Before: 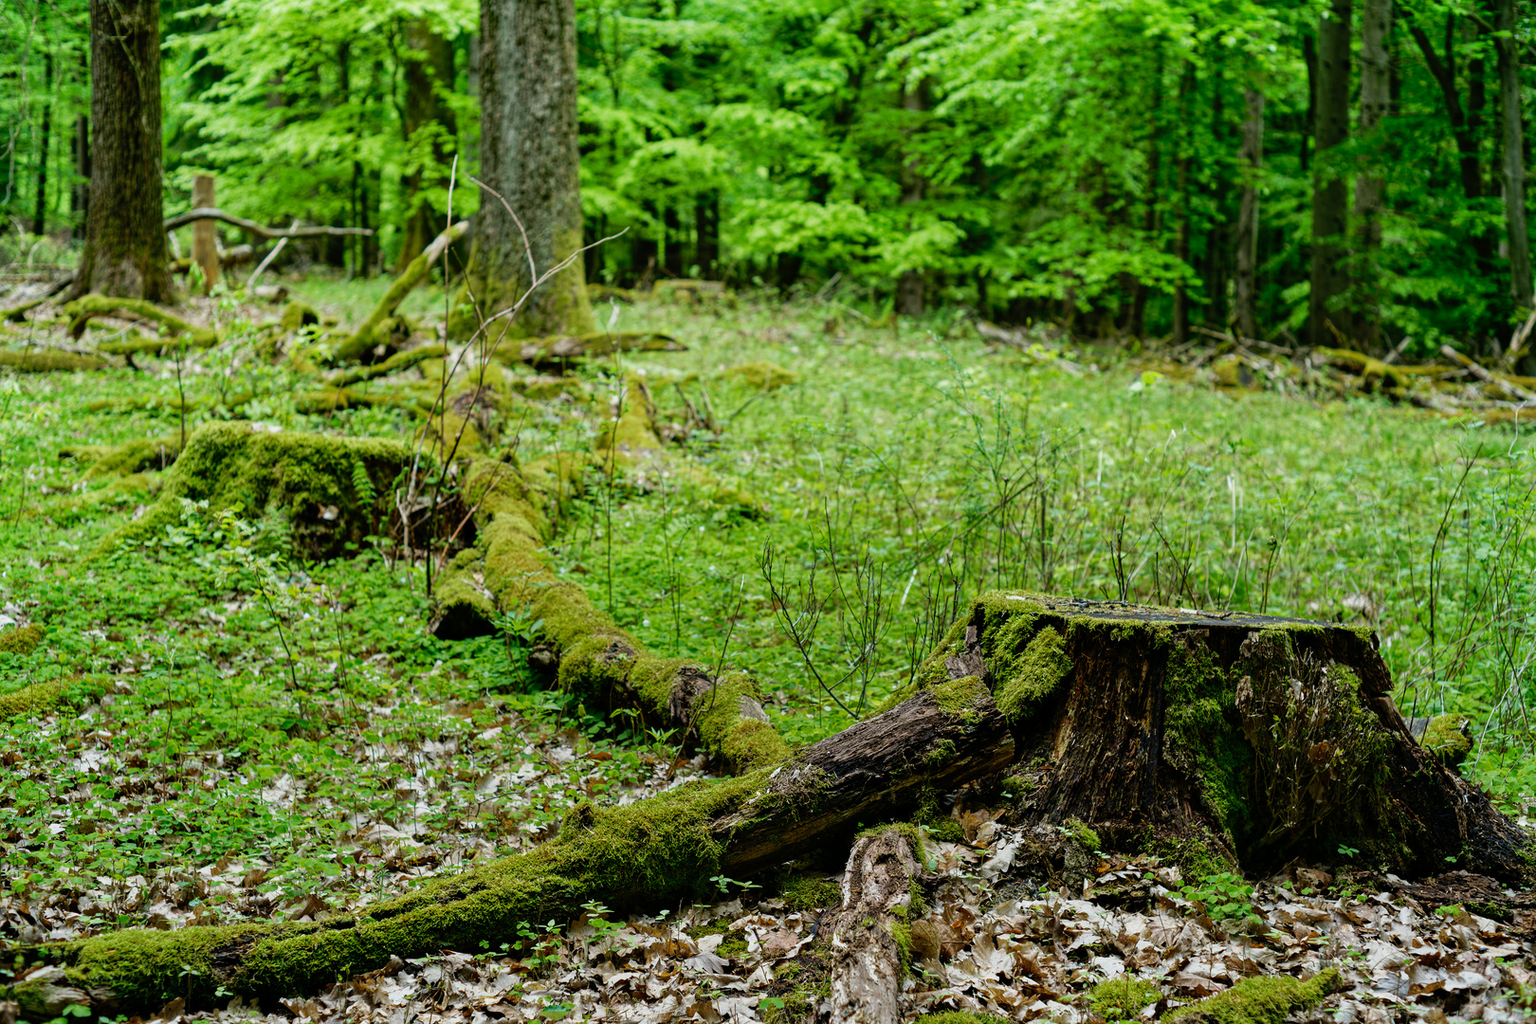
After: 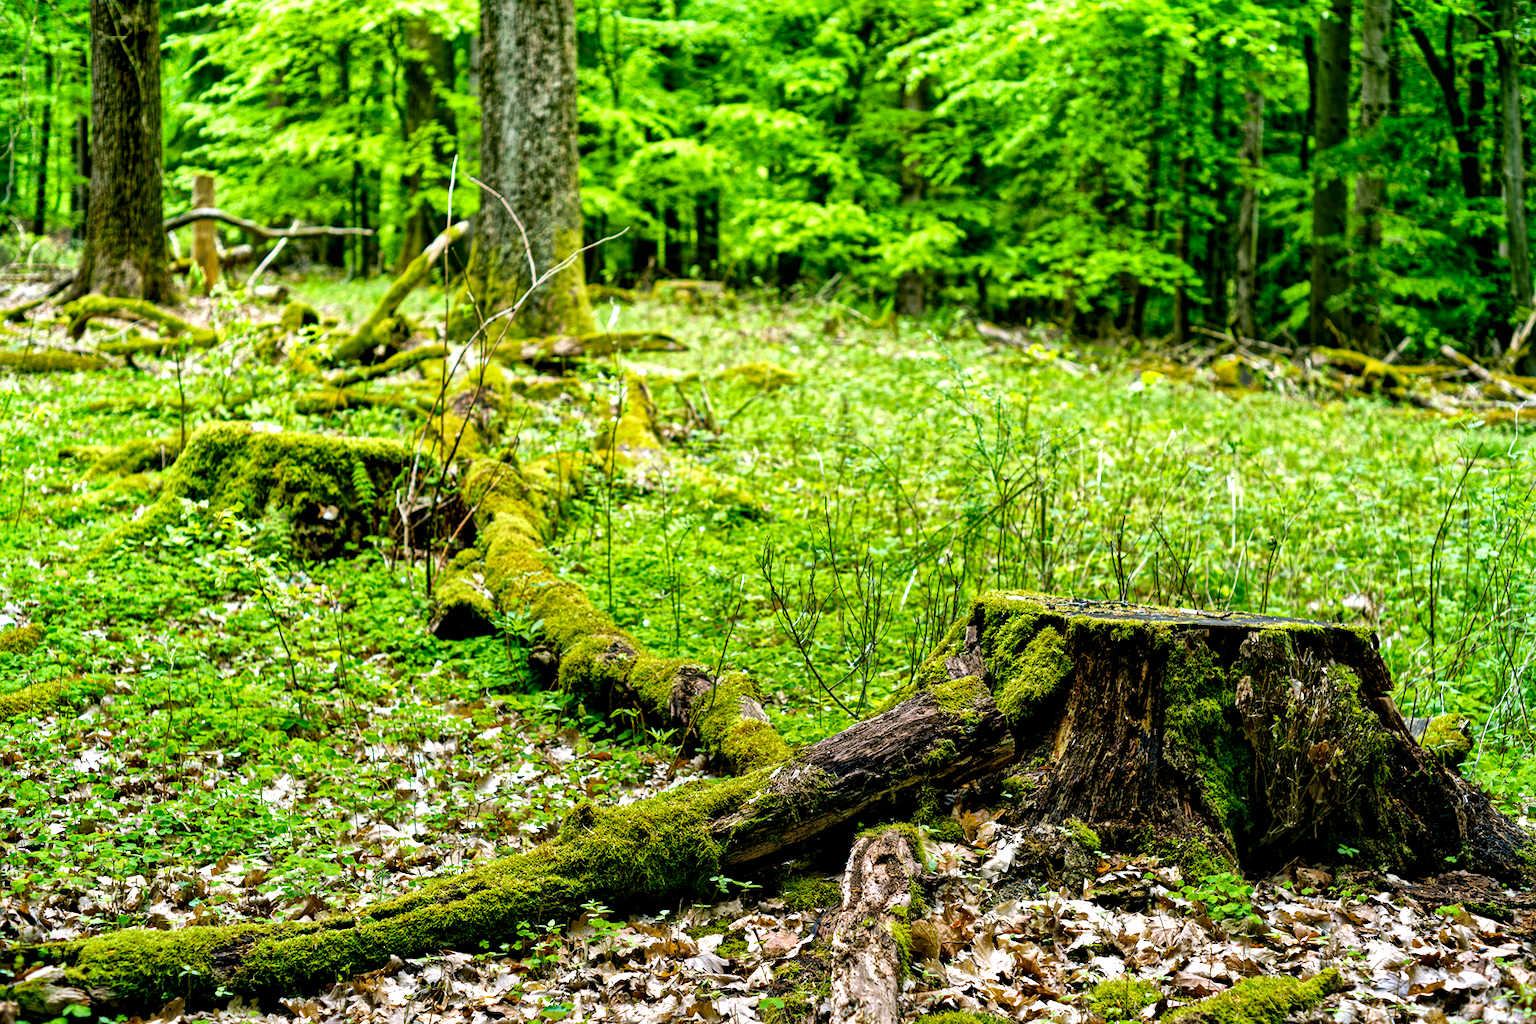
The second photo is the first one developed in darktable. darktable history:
color balance rgb: shadows lift › chroma 2%, shadows lift › hue 217.2°, power › chroma 0.25%, power › hue 60°, highlights gain › chroma 1.5%, highlights gain › hue 309.6°, global offset › luminance -0.25%, perceptual saturation grading › global saturation 15%, global vibrance 15%
exposure: black level correction 0, exposure 0.7 EV, compensate highlight preservation false
local contrast: mode bilateral grid, contrast 20, coarseness 19, detail 163%, midtone range 0.2
